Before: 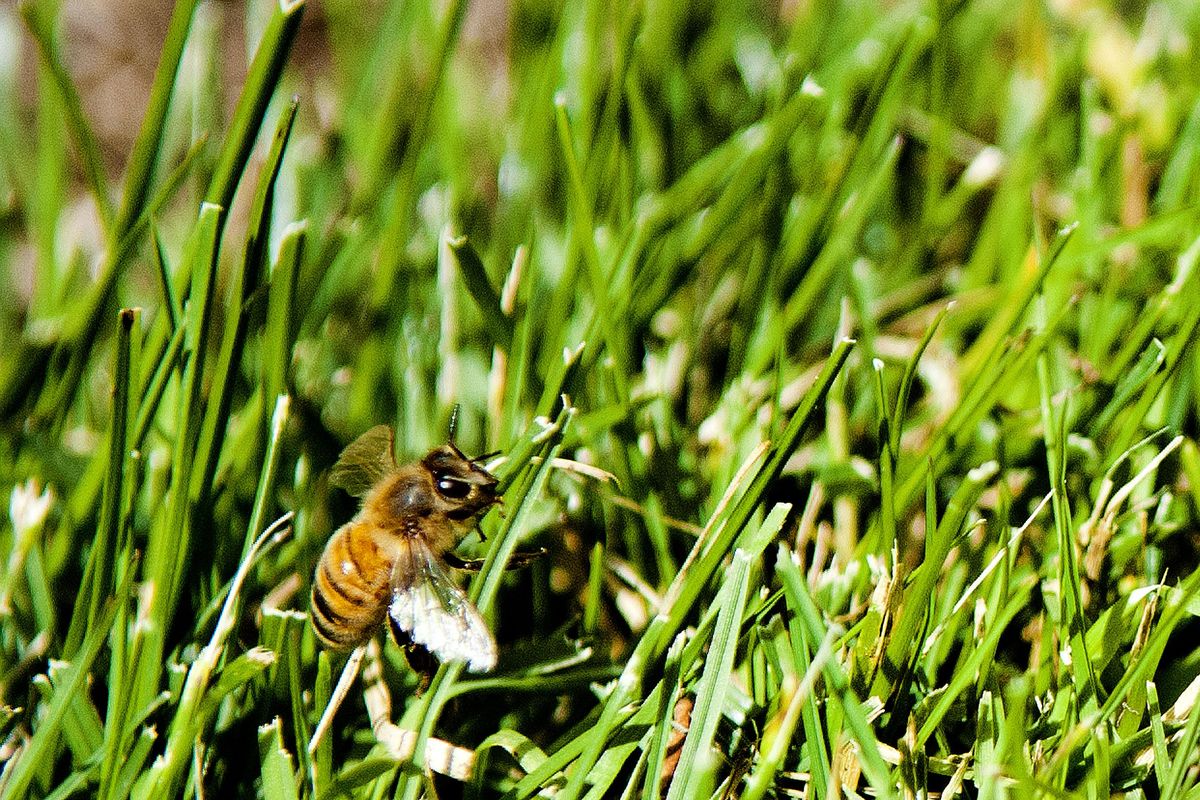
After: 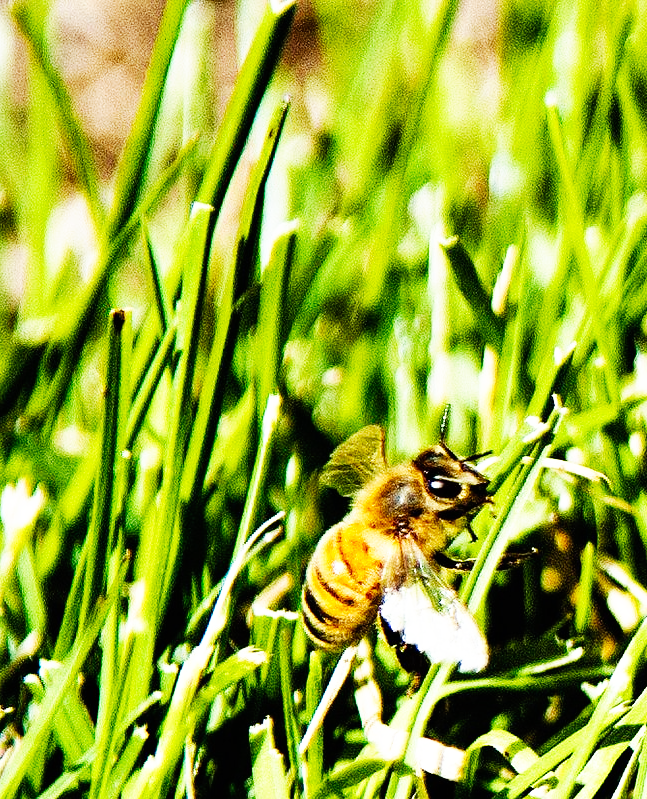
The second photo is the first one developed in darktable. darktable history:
base curve: curves: ch0 [(0, 0) (0.007, 0.004) (0.027, 0.03) (0.046, 0.07) (0.207, 0.54) (0.442, 0.872) (0.673, 0.972) (1, 1)], preserve colors none
crop: left 0.782%, right 45.237%, bottom 0.089%
